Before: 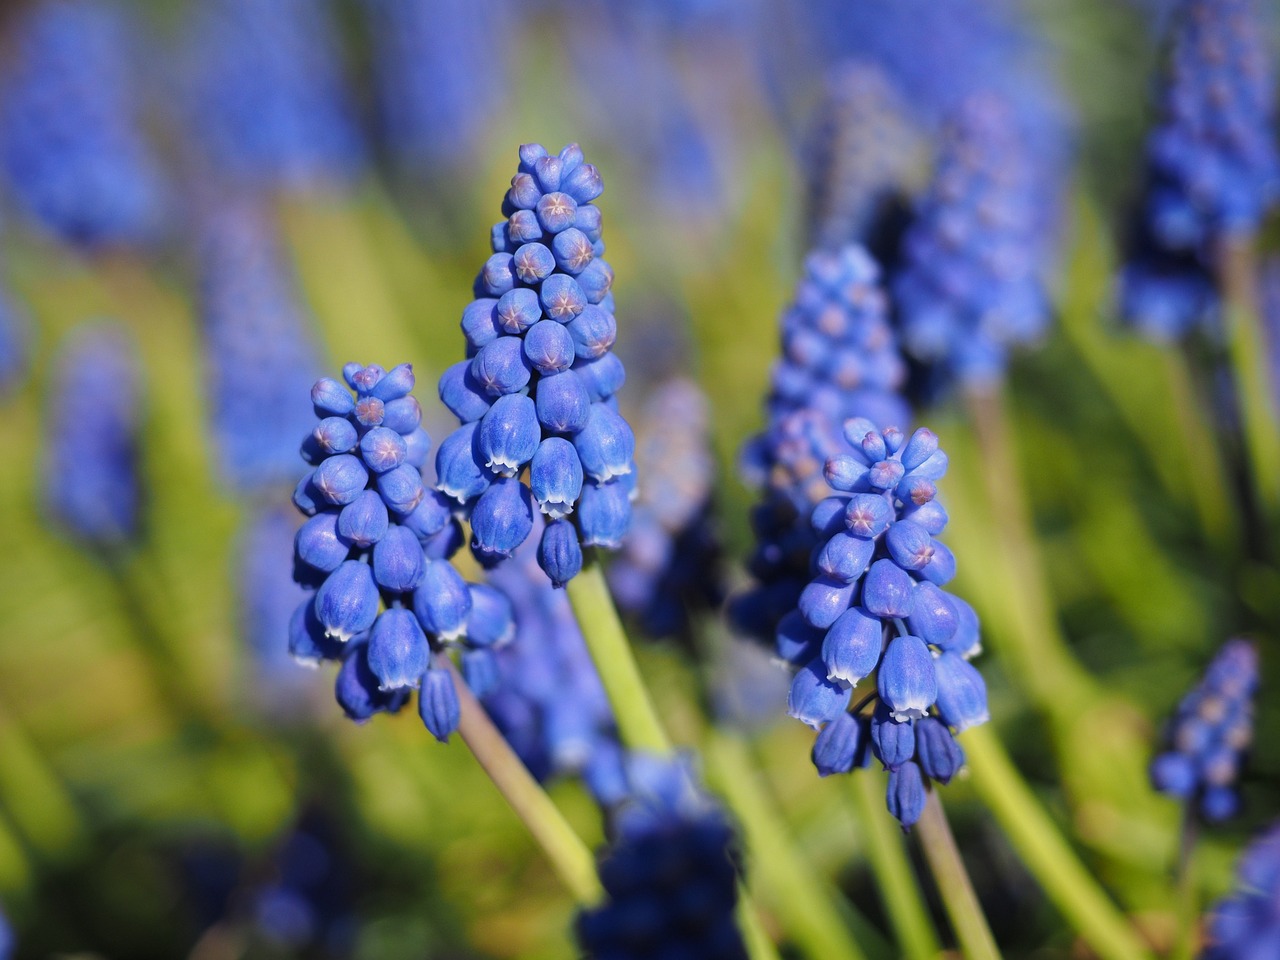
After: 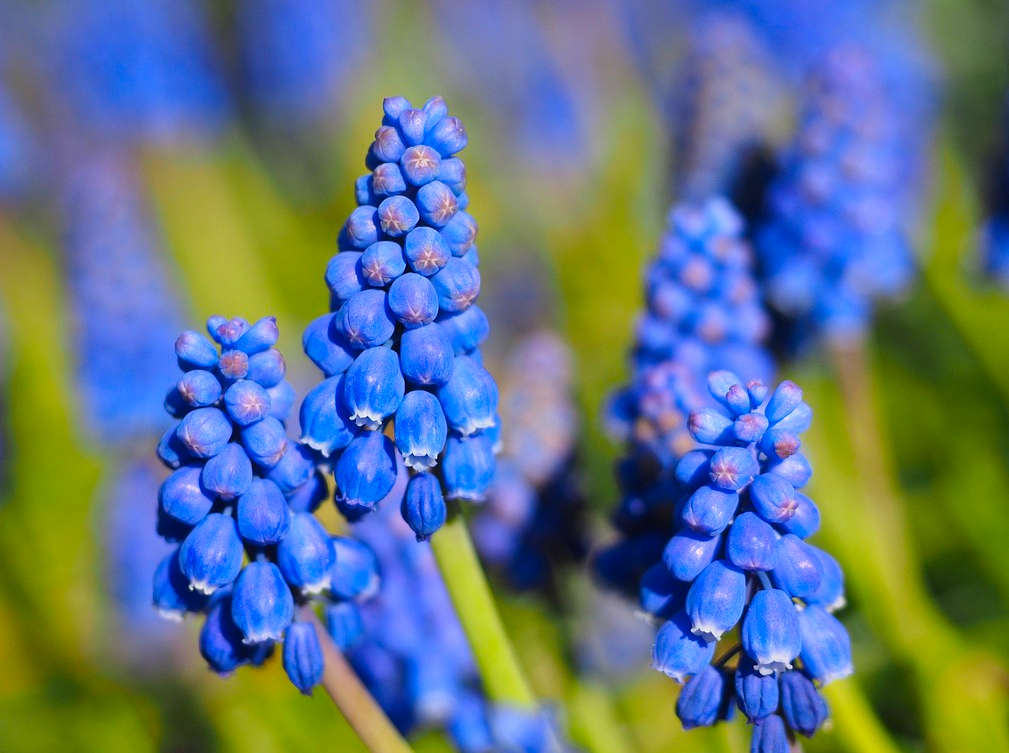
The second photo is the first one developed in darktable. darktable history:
color correction: highlights b* 0.023, saturation 1.37
crop and rotate: left 10.639%, top 4.979%, right 10.499%, bottom 16.505%
